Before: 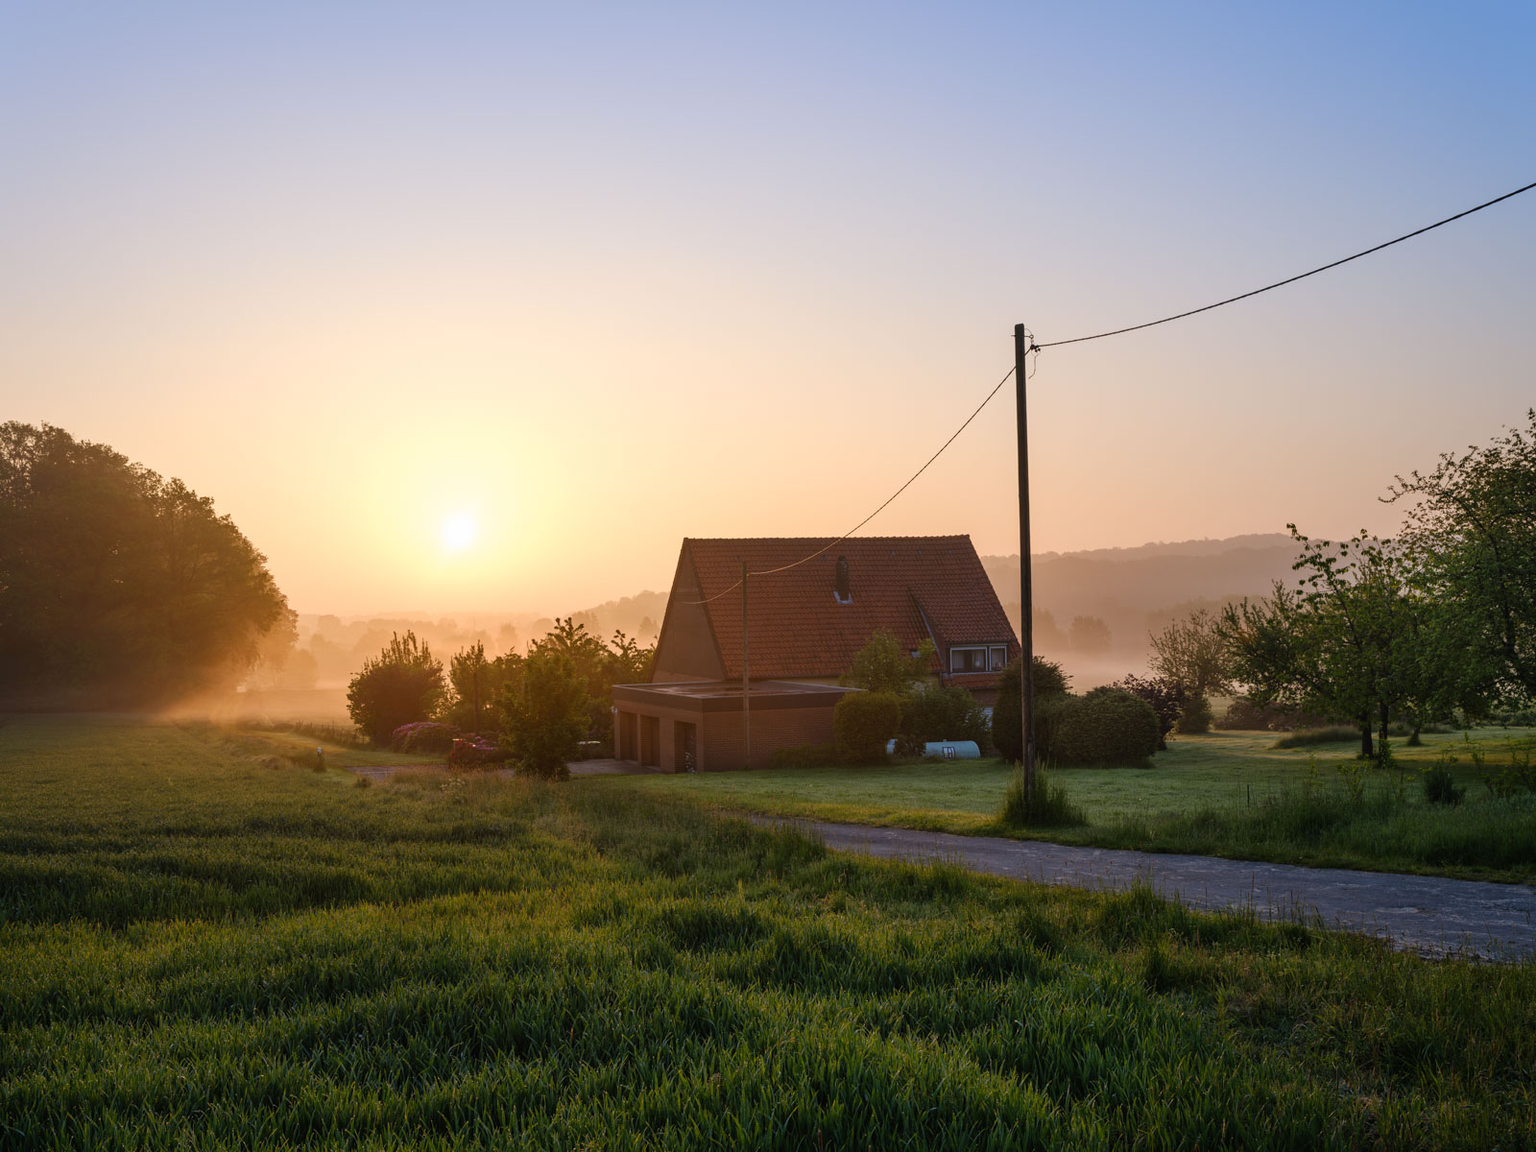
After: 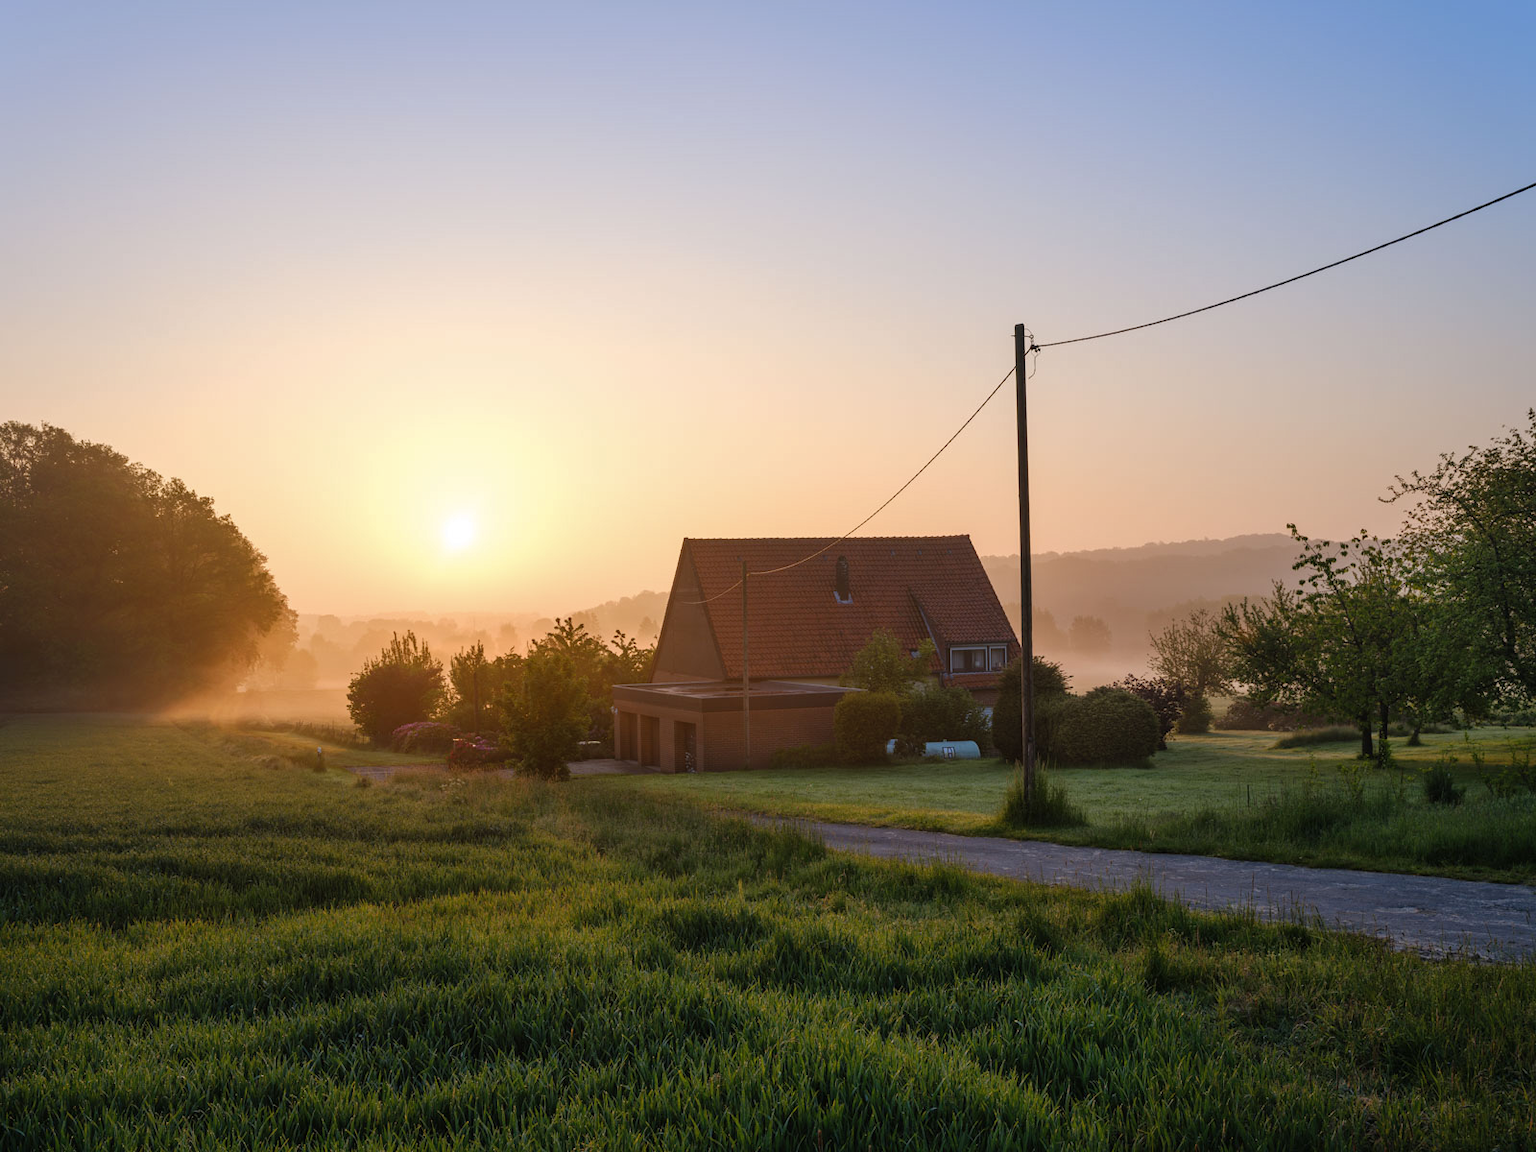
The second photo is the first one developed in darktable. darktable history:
shadows and highlights: shadows 25.67, highlights -25.82
tone equalizer: edges refinement/feathering 500, mask exposure compensation -1.57 EV, preserve details no
